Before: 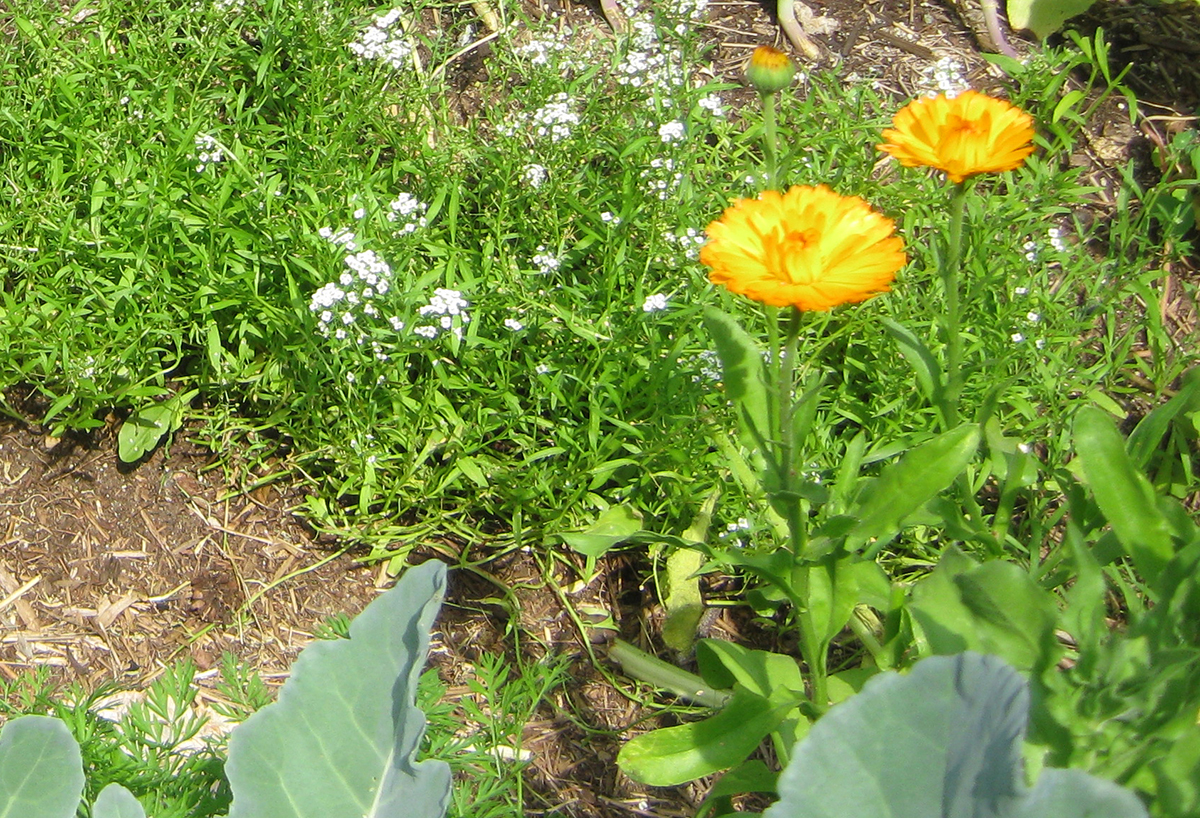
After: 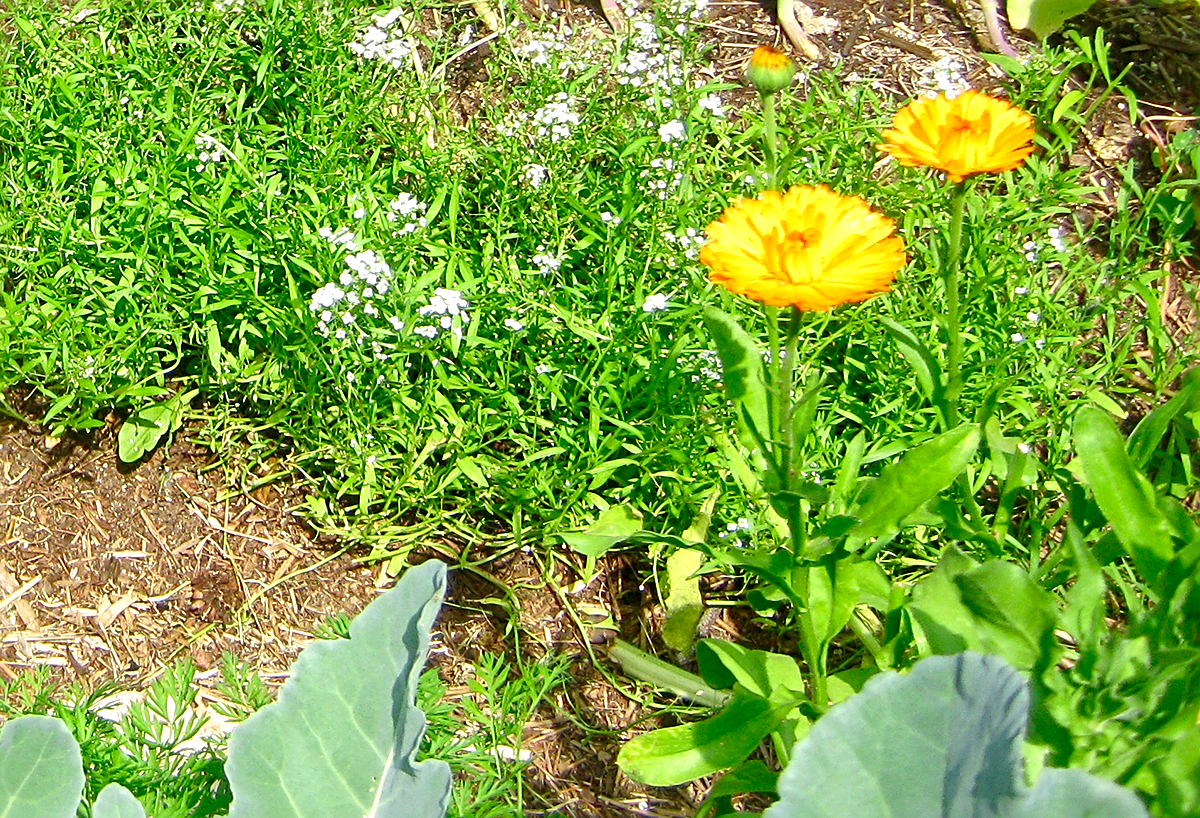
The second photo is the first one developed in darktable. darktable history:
levels: levels [0, 0.397, 0.955]
contrast brightness saturation: contrast 0.068, brightness -0.125, saturation 0.057
local contrast: mode bilateral grid, contrast 24, coarseness 47, detail 151%, midtone range 0.2
sharpen: radius 3.091
